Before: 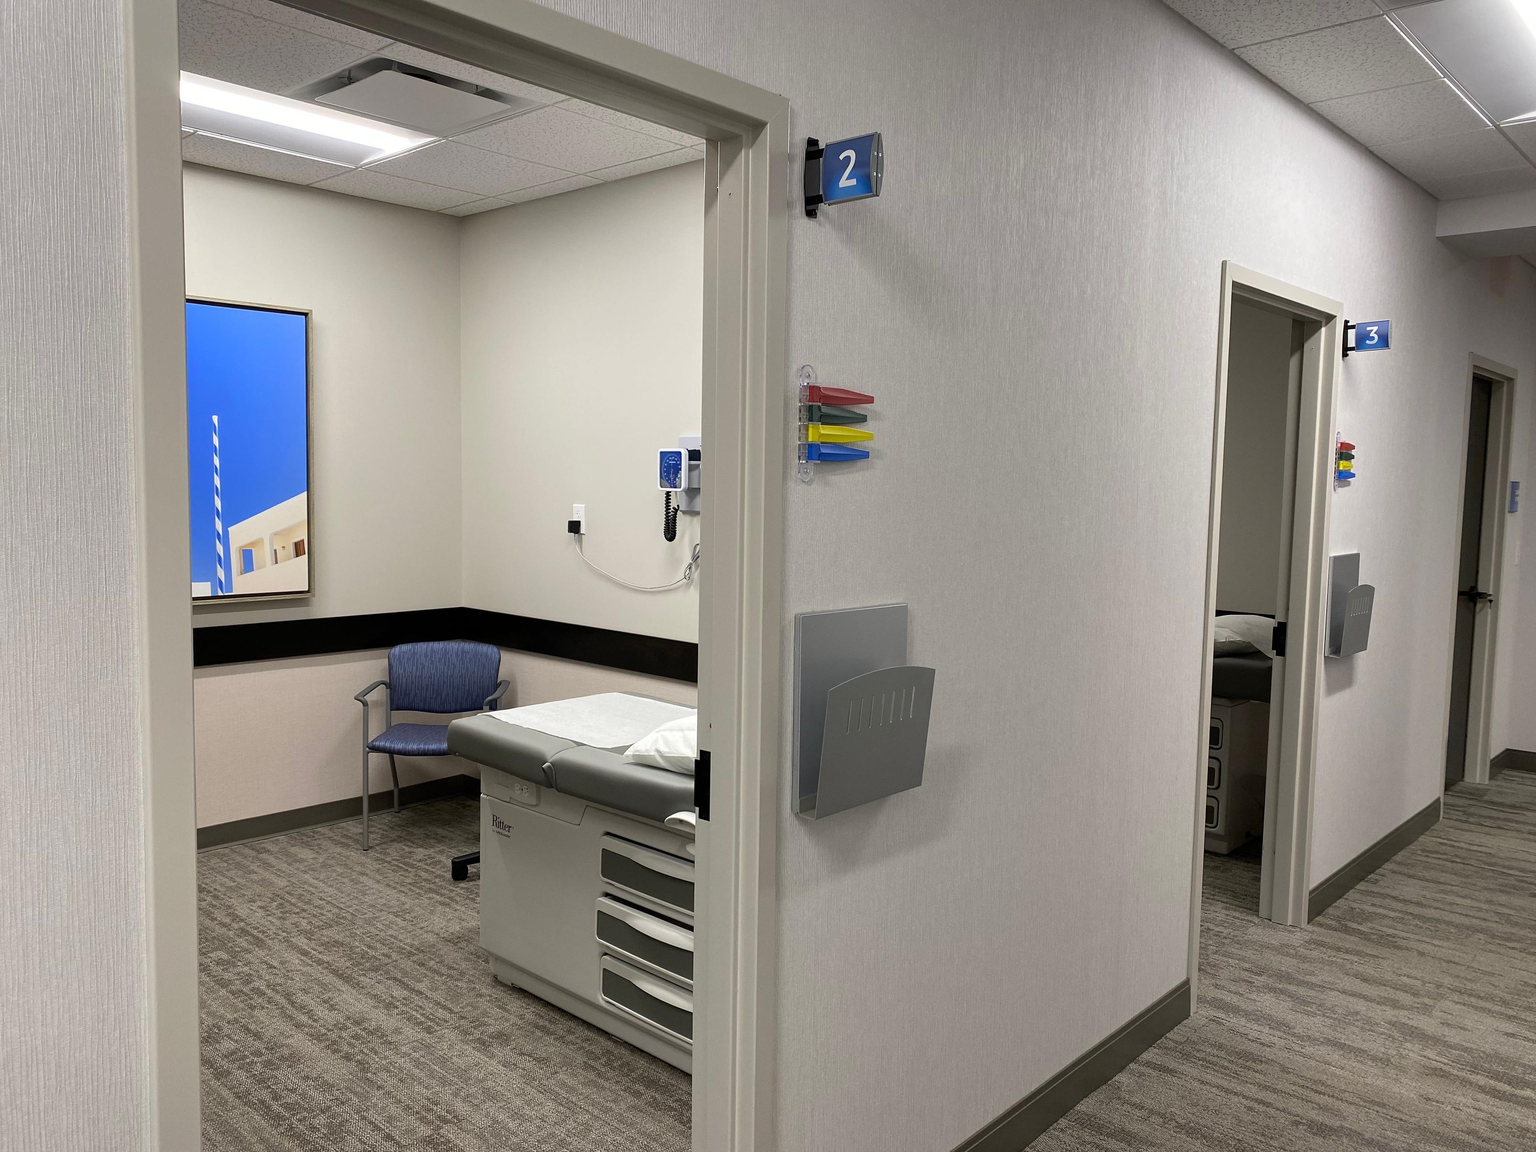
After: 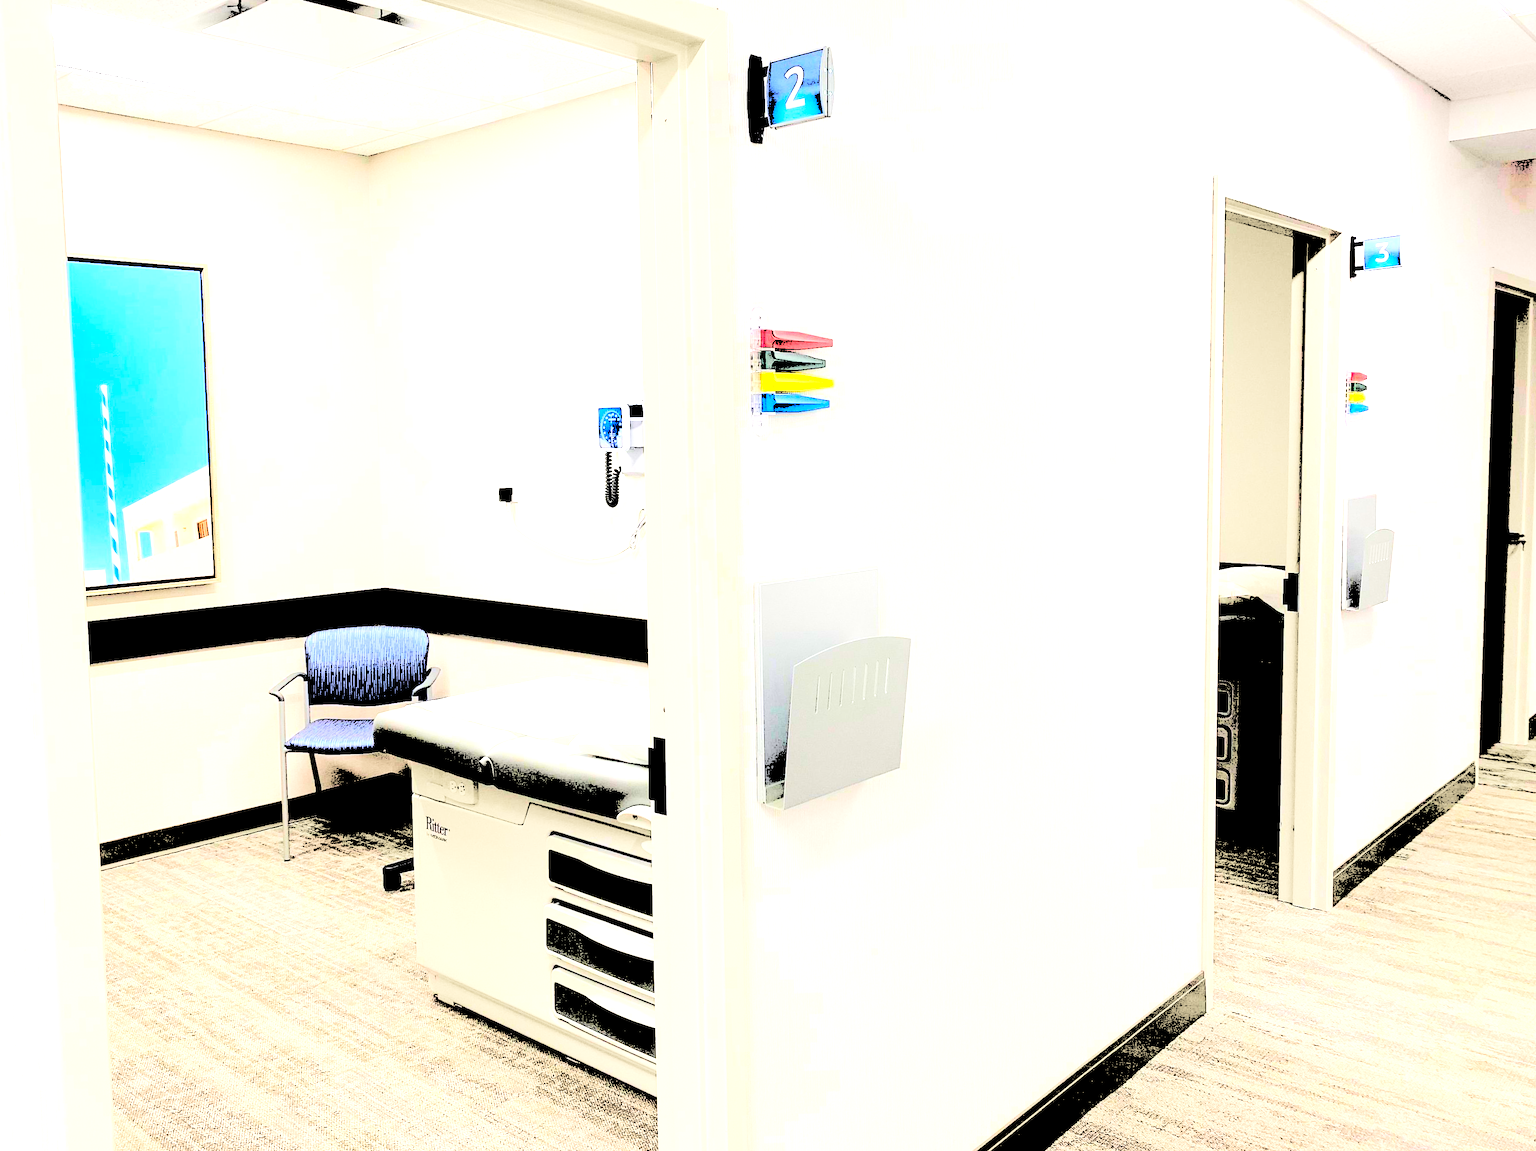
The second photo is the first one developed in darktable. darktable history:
levels: levels [0.246, 0.246, 0.506]
crop and rotate: angle 1.96°, left 5.673%, top 5.673%
